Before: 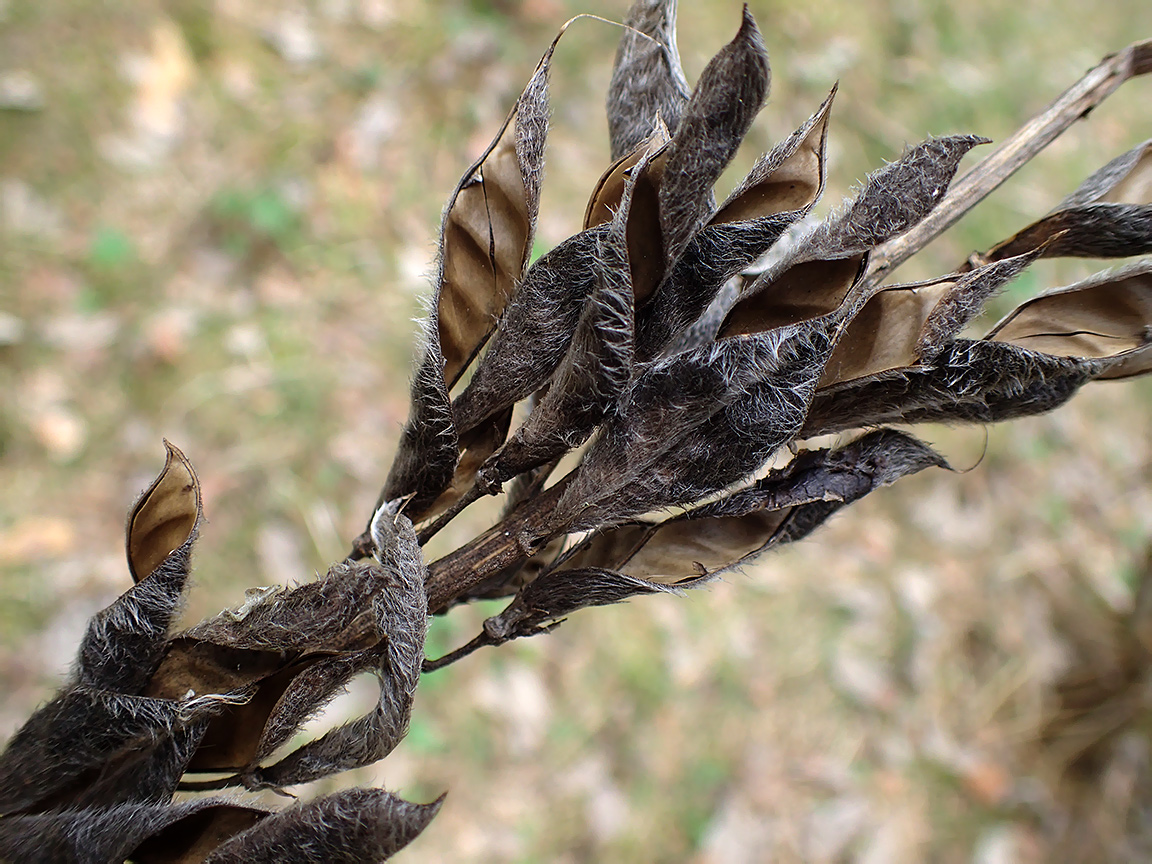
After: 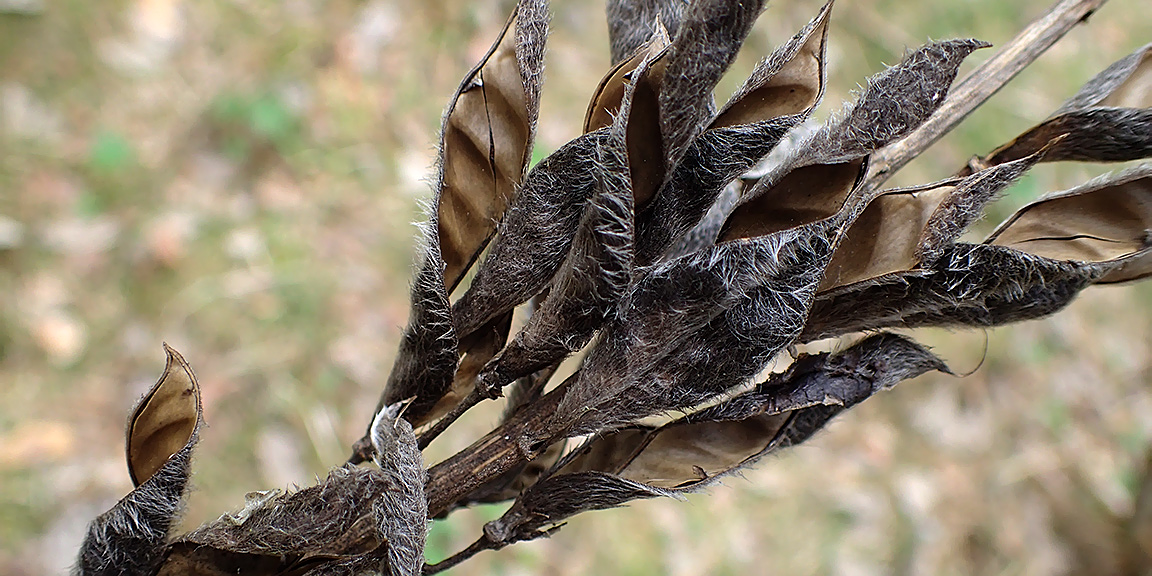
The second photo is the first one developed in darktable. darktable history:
sharpen: radius 1.272, amount 0.305, threshold 0
crop: top 11.166%, bottom 22.168%
